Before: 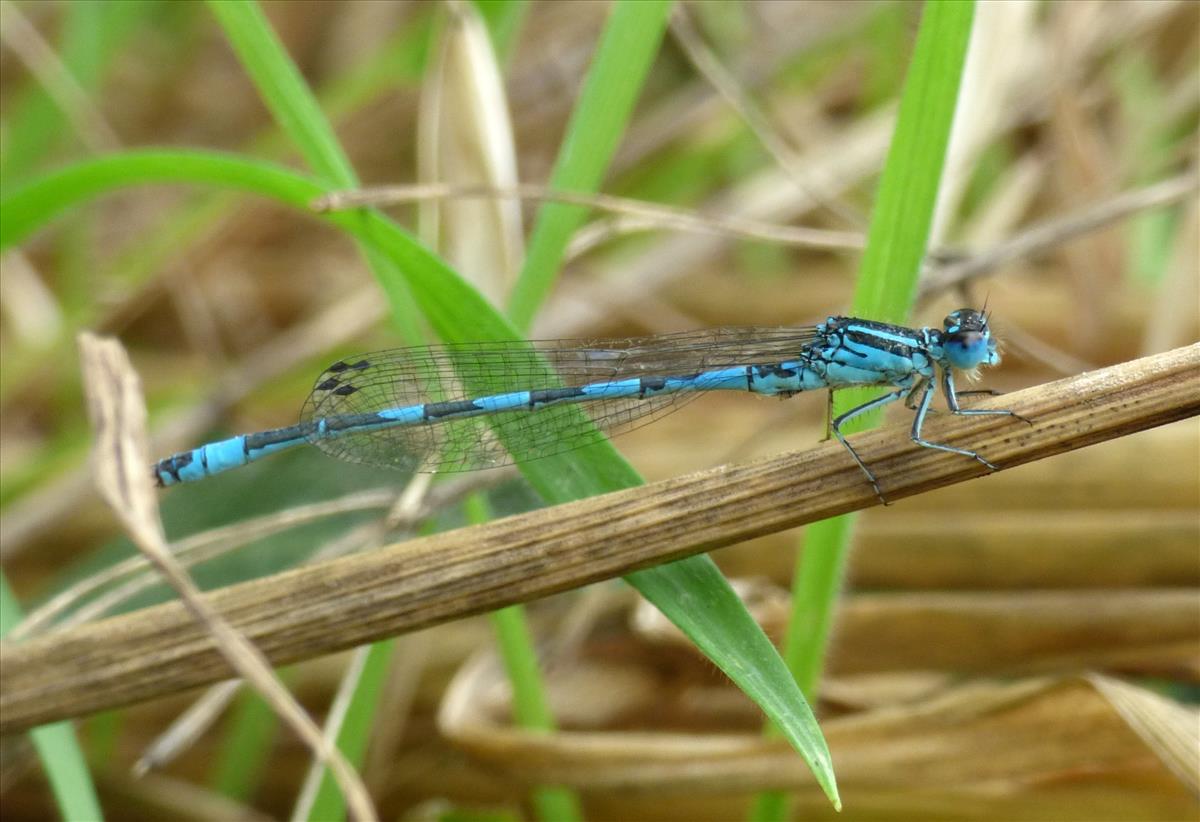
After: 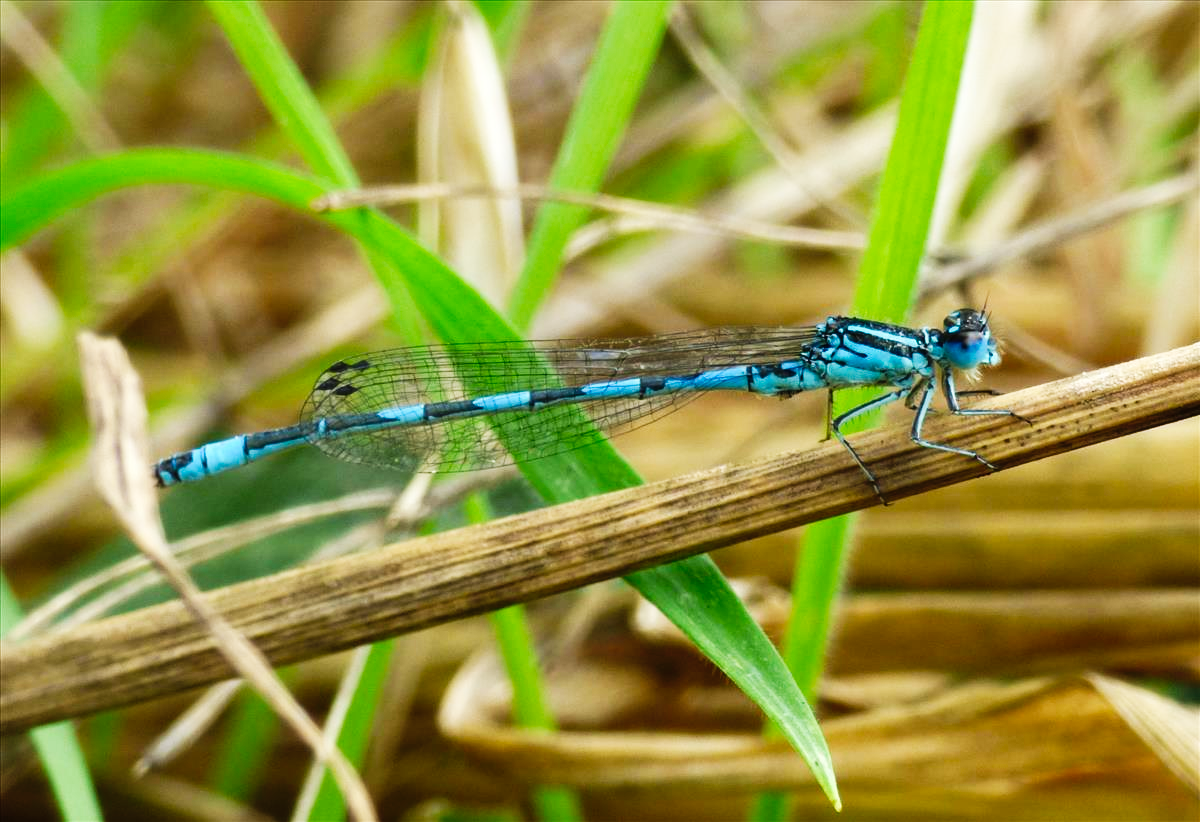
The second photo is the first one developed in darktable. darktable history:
tone curve: curves: ch0 [(0, 0) (0.003, 0.002) (0.011, 0.006) (0.025, 0.014) (0.044, 0.02) (0.069, 0.027) (0.1, 0.036) (0.136, 0.05) (0.177, 0.081) (0.224, 0.118) (0.277, 0.183) (0.335, 0.262) (0.399, 0.351) (0.468, 0.456) (0.543, 0.571) (0.623, 0.692) (0.709, 0.795) (0.801, 0.88) (0.898, 0.948) (1, 1)], preserve colors none
